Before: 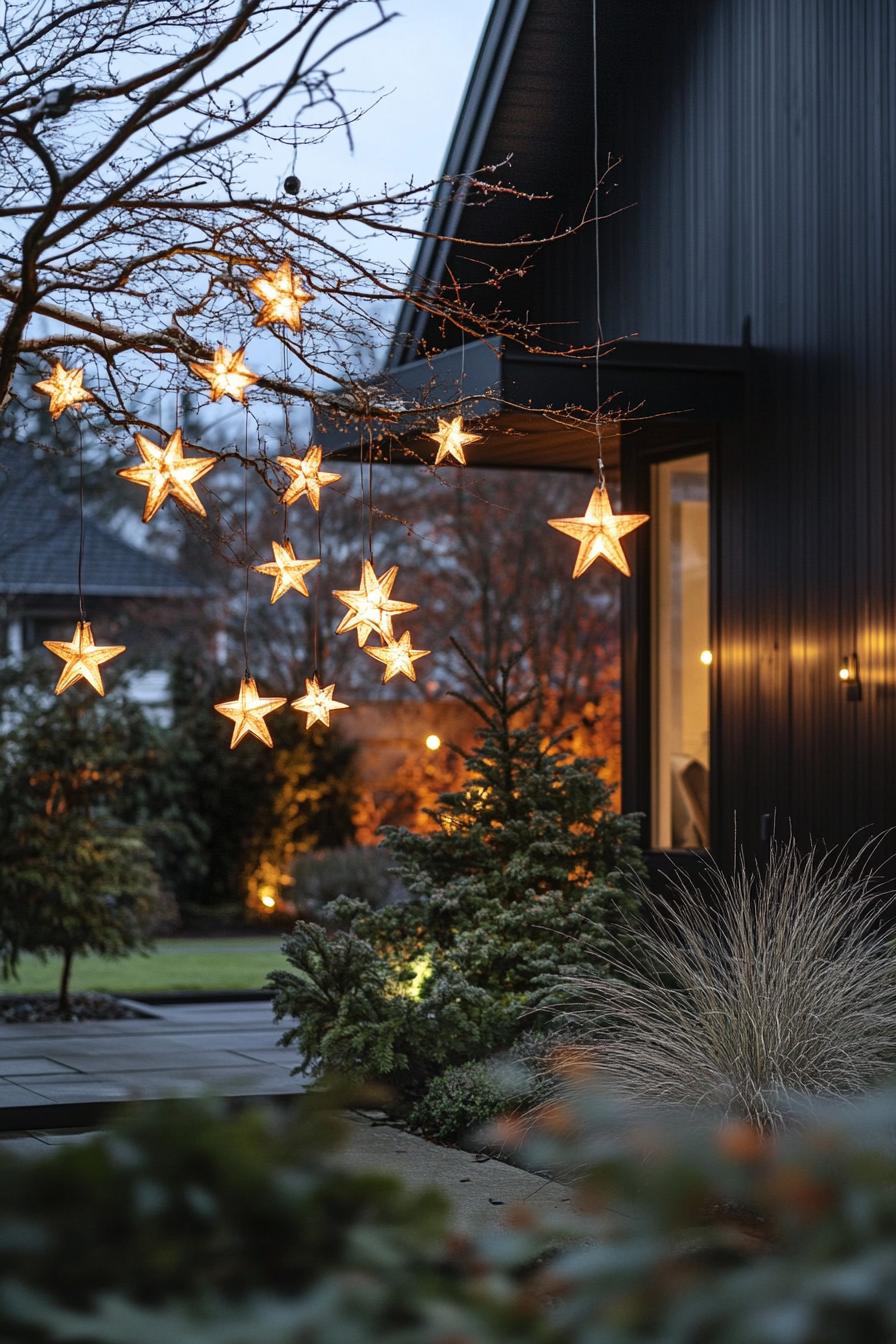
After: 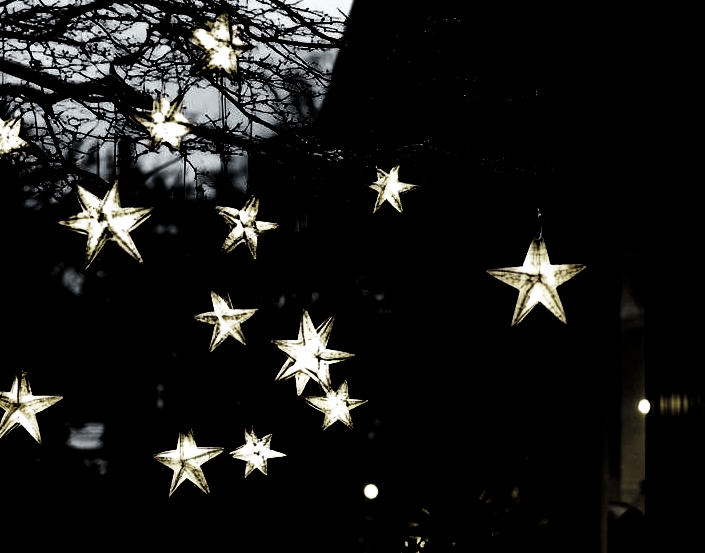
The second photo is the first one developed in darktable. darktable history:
levels: levels [0.721, 0.937, 0.997]
base curve: curves: ch0 [(0, 0) (0.012, 0.01) (0.073, 0.168) (0.31, 0.711) (0.645, 0.957) (1, 1)], preserve colors none
crop: left 6.976%, top 18.71%, right 14.26%, bottom 40.083%
